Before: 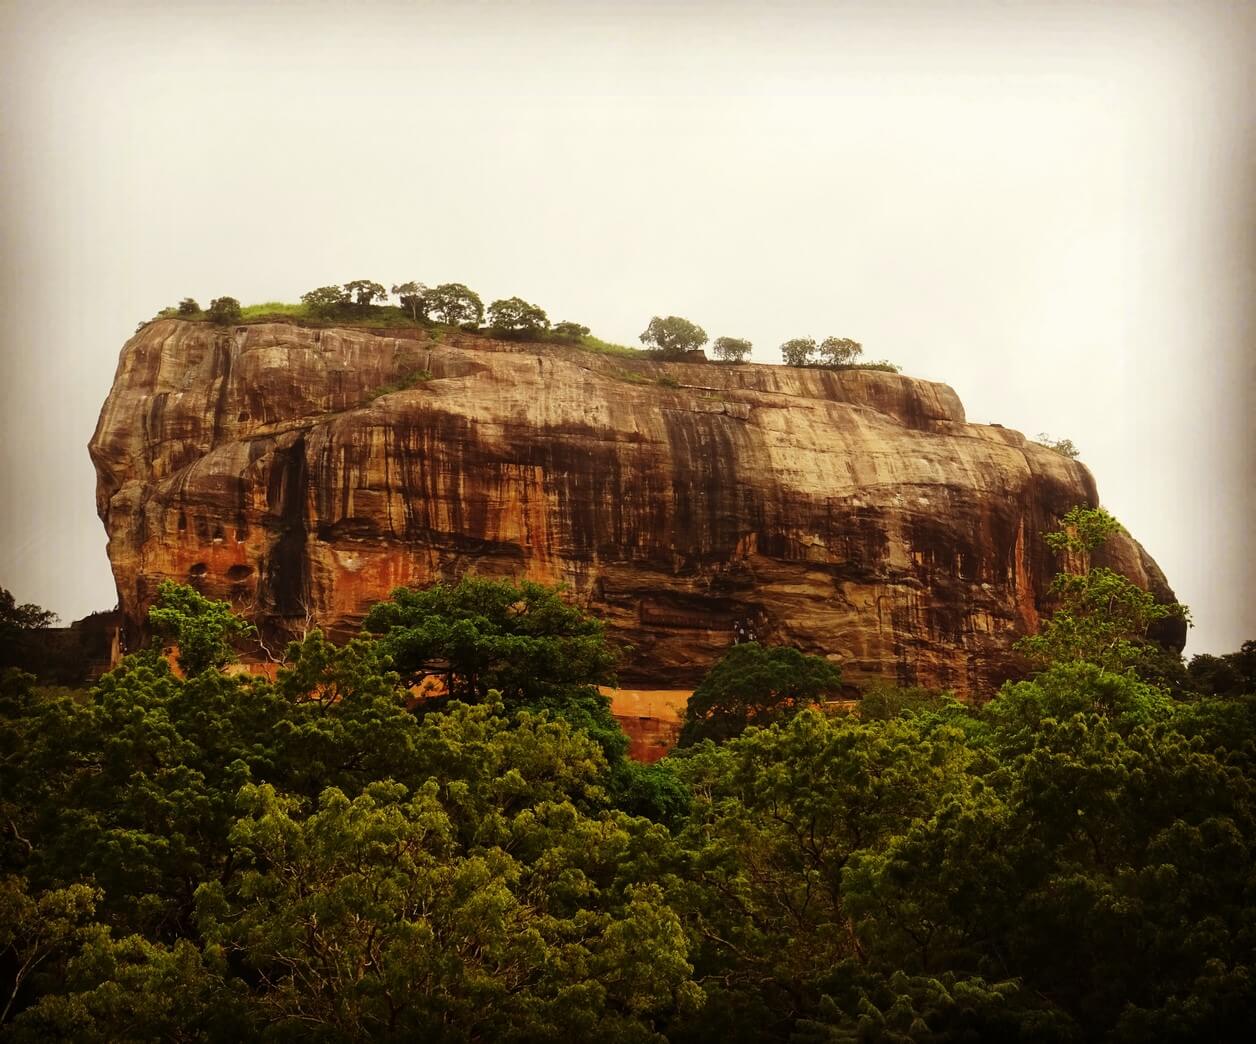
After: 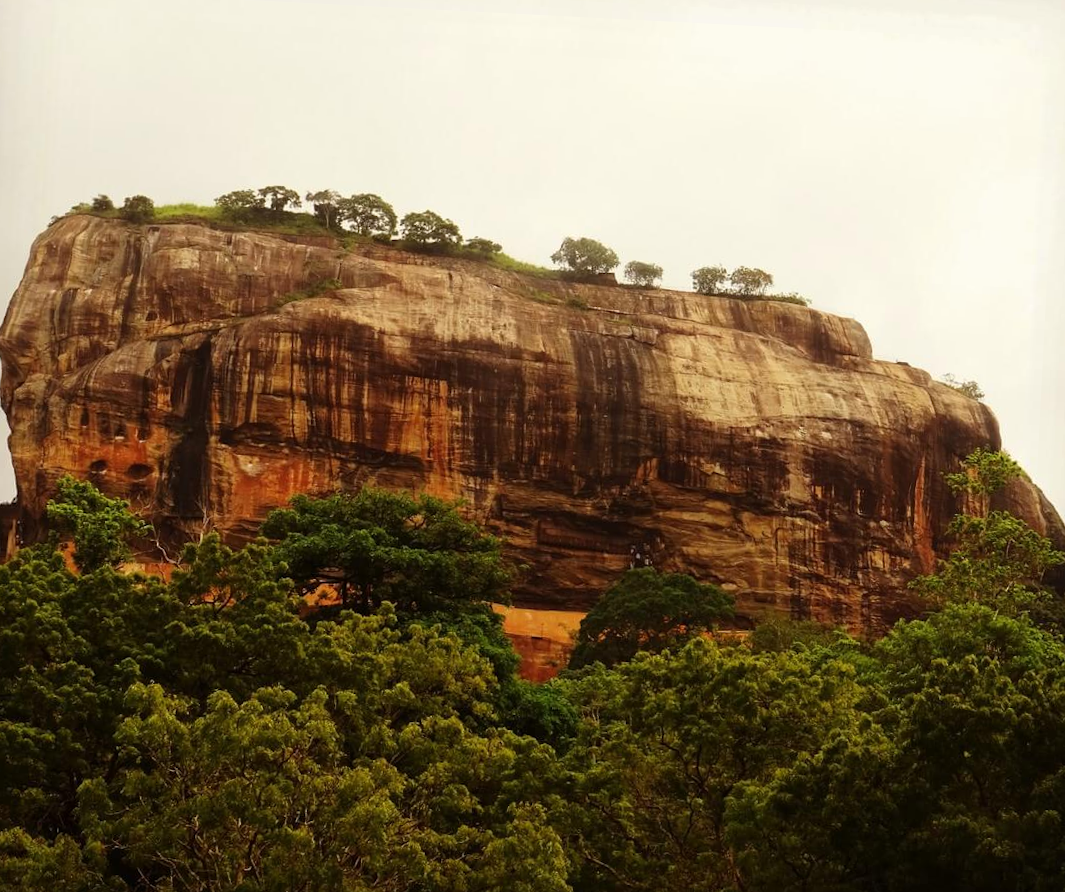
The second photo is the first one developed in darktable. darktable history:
crop and rotate: angle -2.95°, left 5.256%, top 5.23%, right 4.75%, bottom 4.097%
